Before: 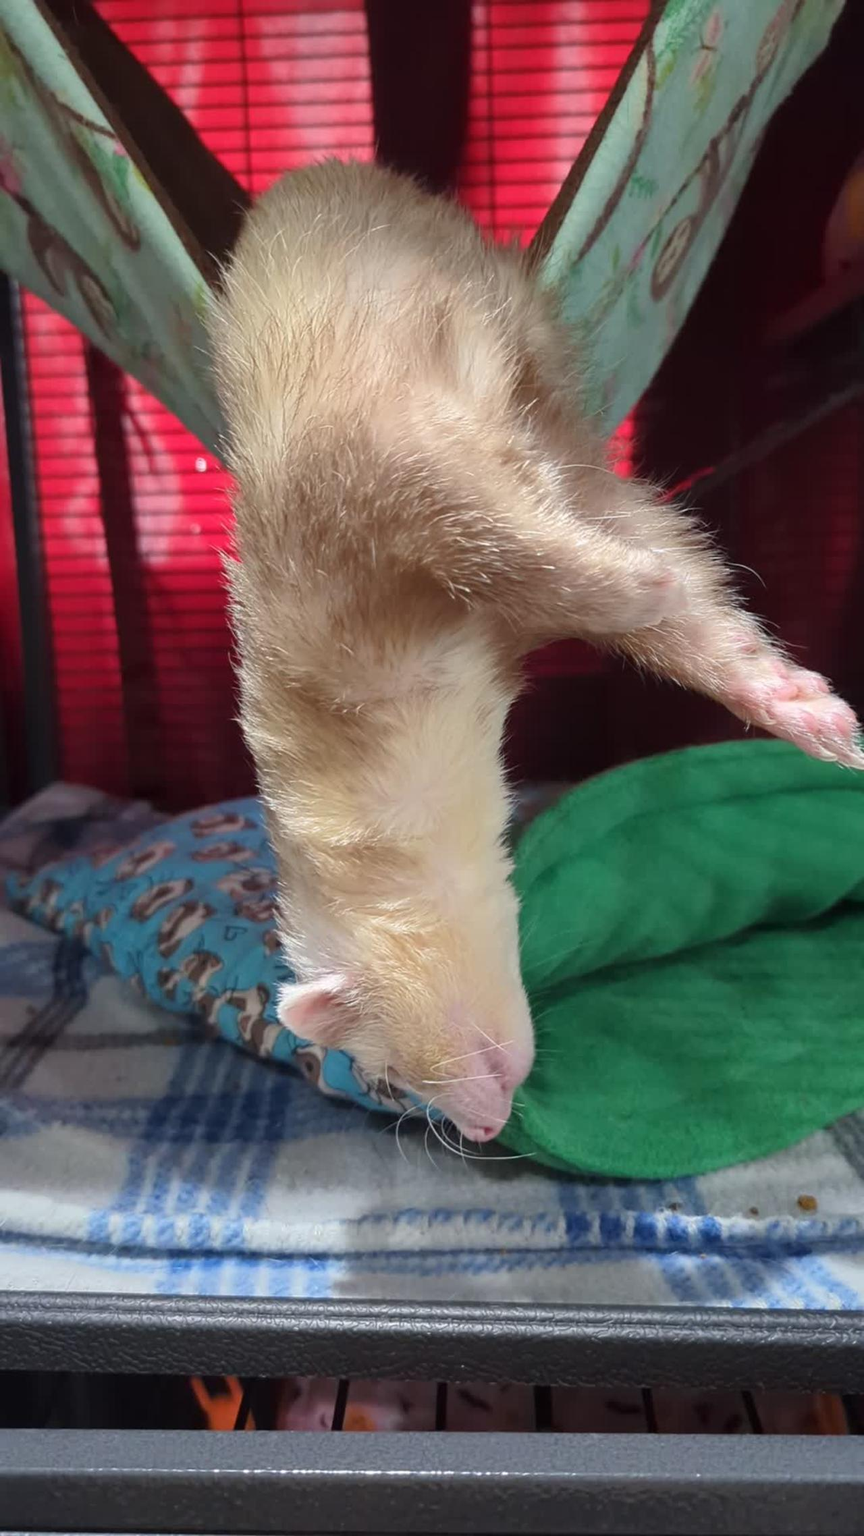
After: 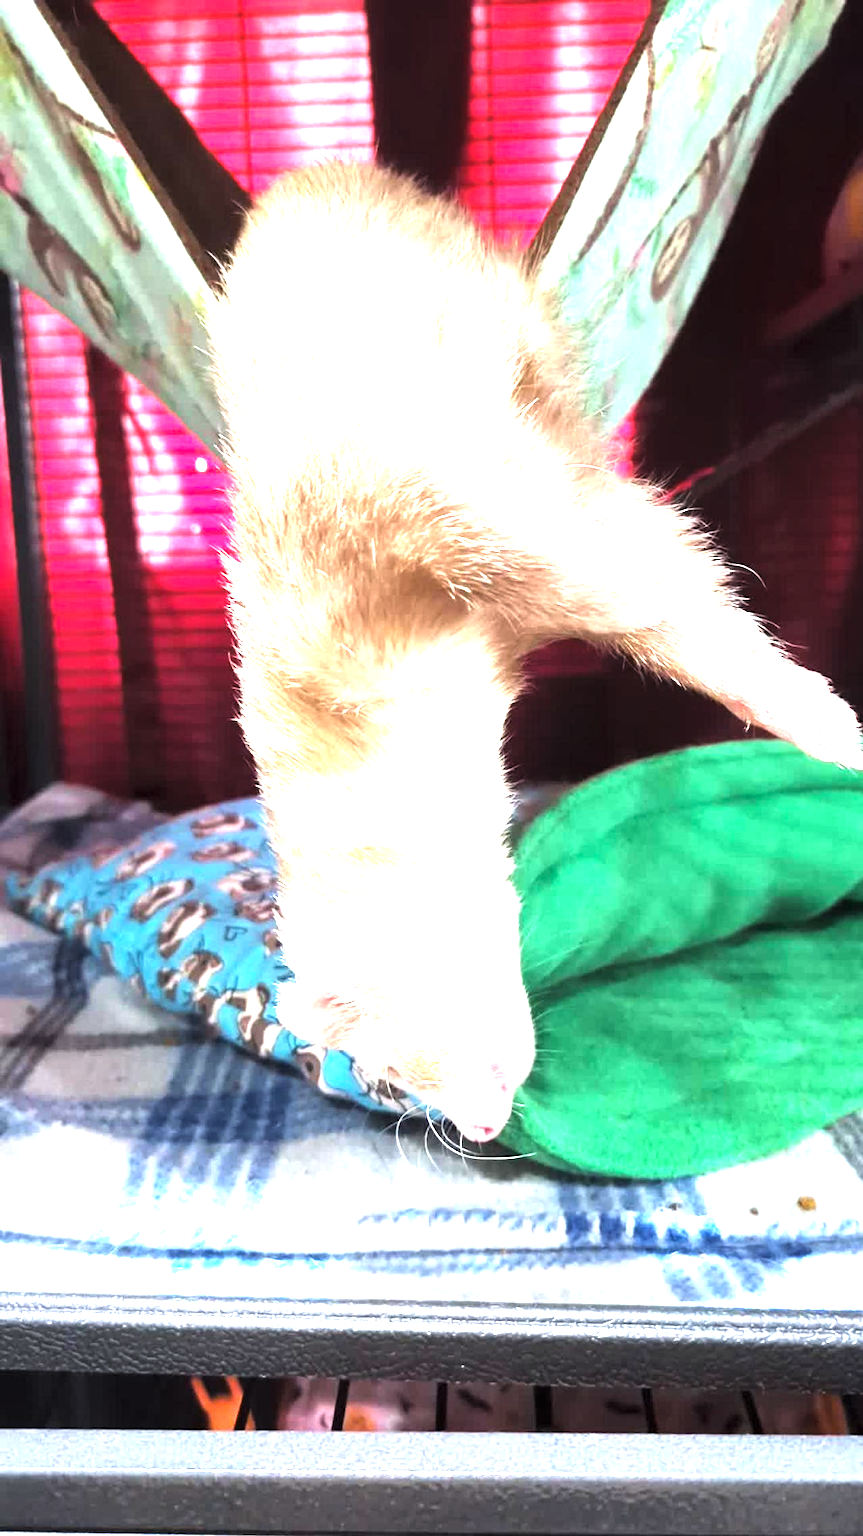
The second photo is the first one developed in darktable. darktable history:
exposure: black level correction 0, exposure 1.988 EV, compensate highlight preservation false
tone equalizer: -8 EV -0.387 EV, -7 EV -0.356 EV, -6 EV -0.373 EV, -5 EV -0.215 EV, -3 EV 0.198 EV, -2 EV 0.333 EV, -1 EV 0.377 EV, +0 EV 0.396 EV, mask exposure compensation -0.497 EV
levels: levels [0.029, 0.545, 0.971]
color balance rgb: perceptual saturation grading › global saturation 0.865%, global vibrance 22.365%
